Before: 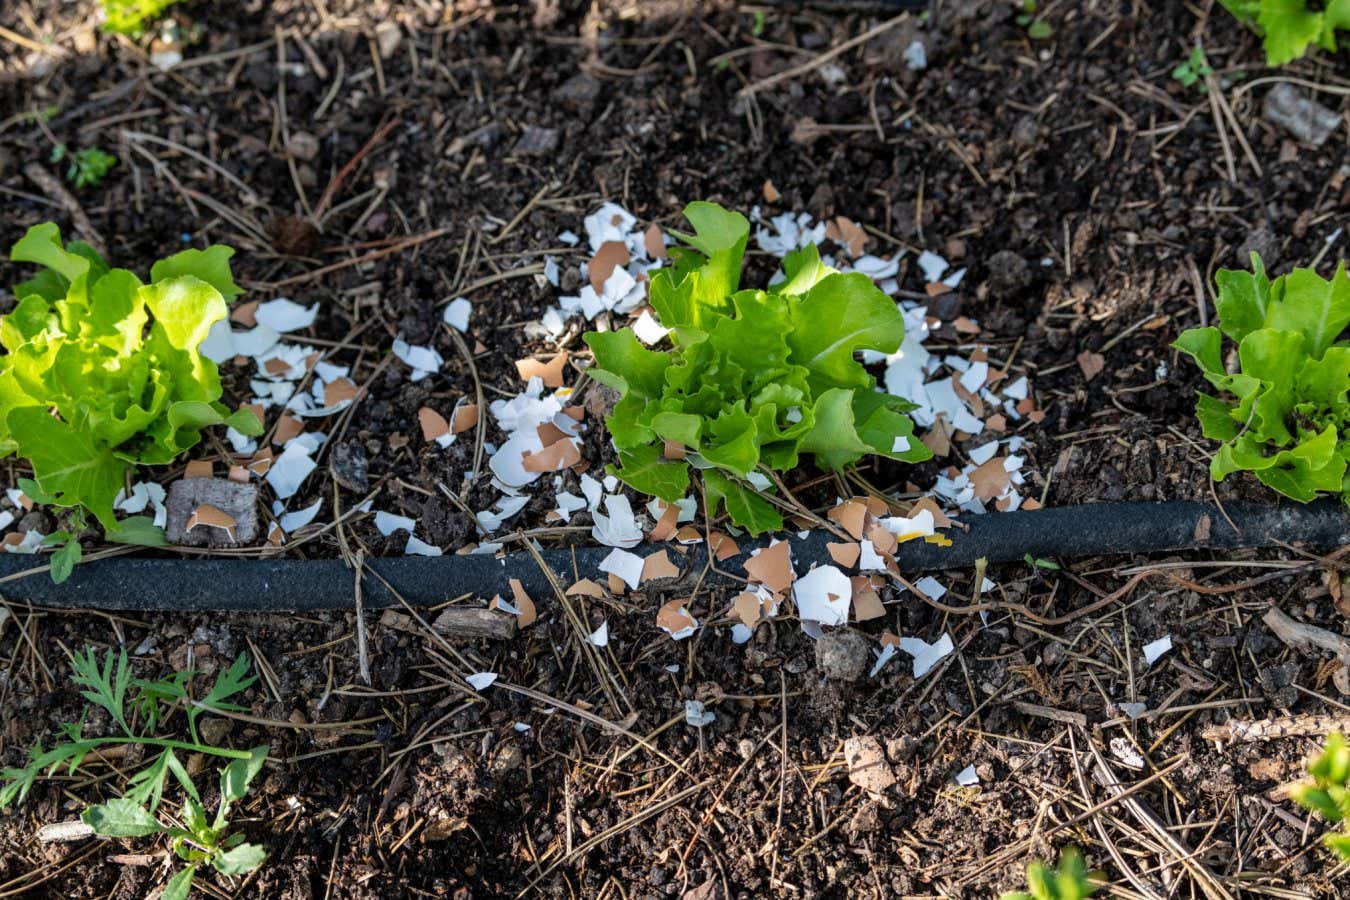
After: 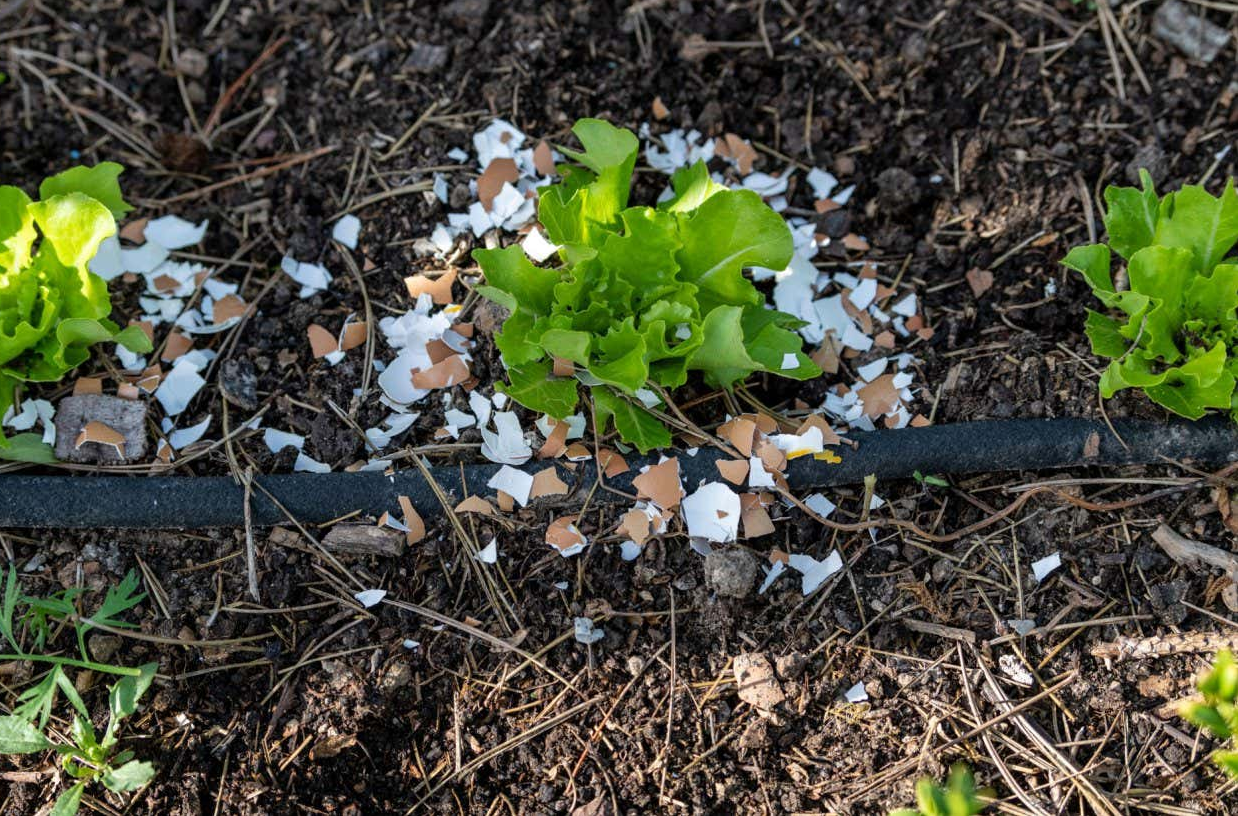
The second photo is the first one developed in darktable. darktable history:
tone equalizer: on, module defaults
crop and rotate: left 8.262%, top 9.226%
